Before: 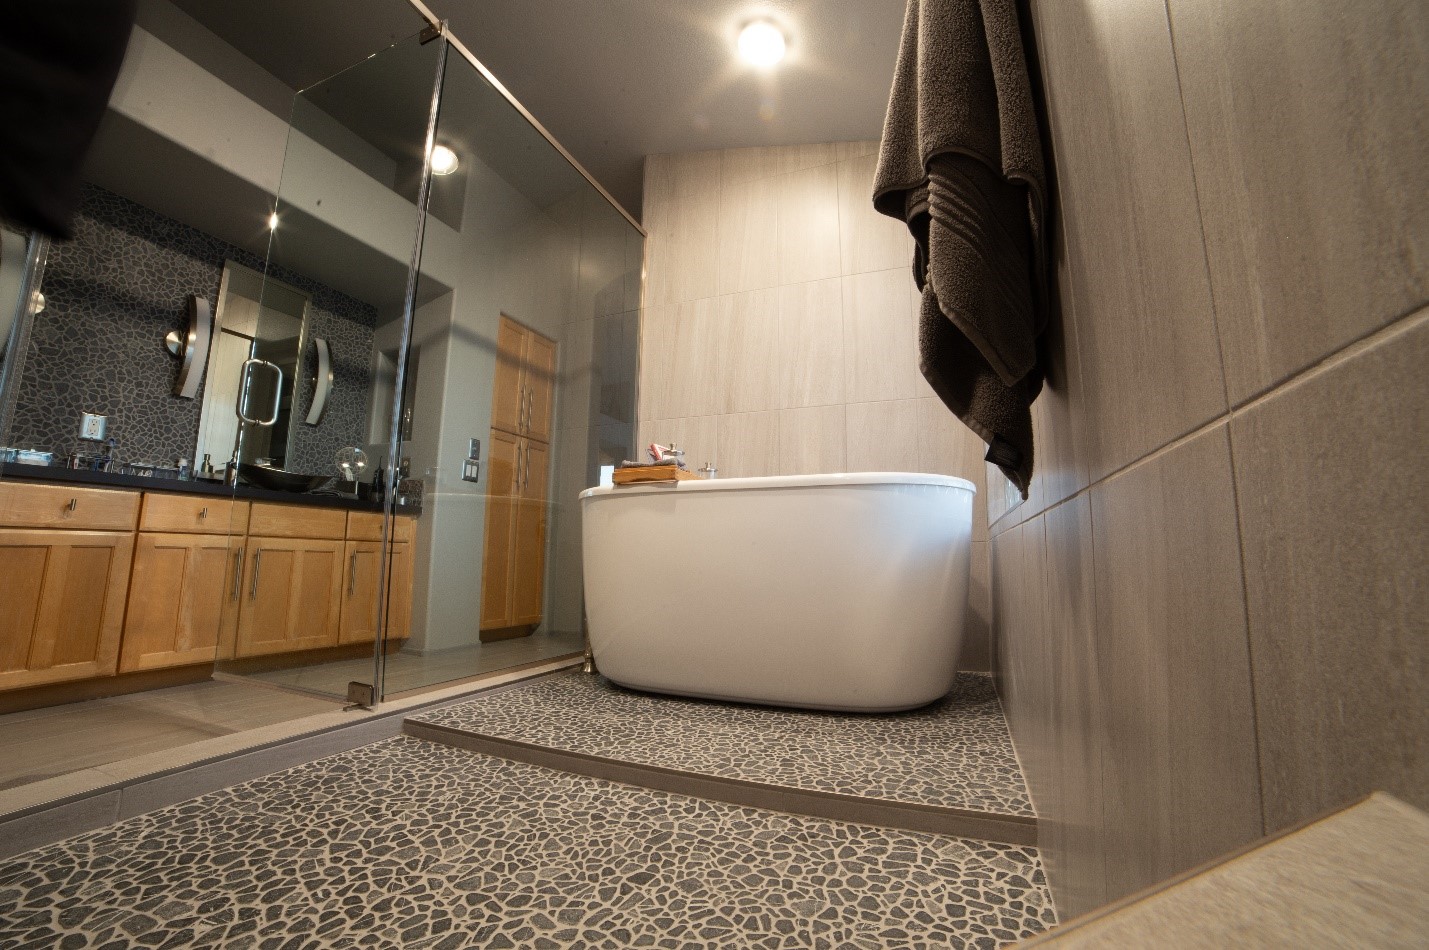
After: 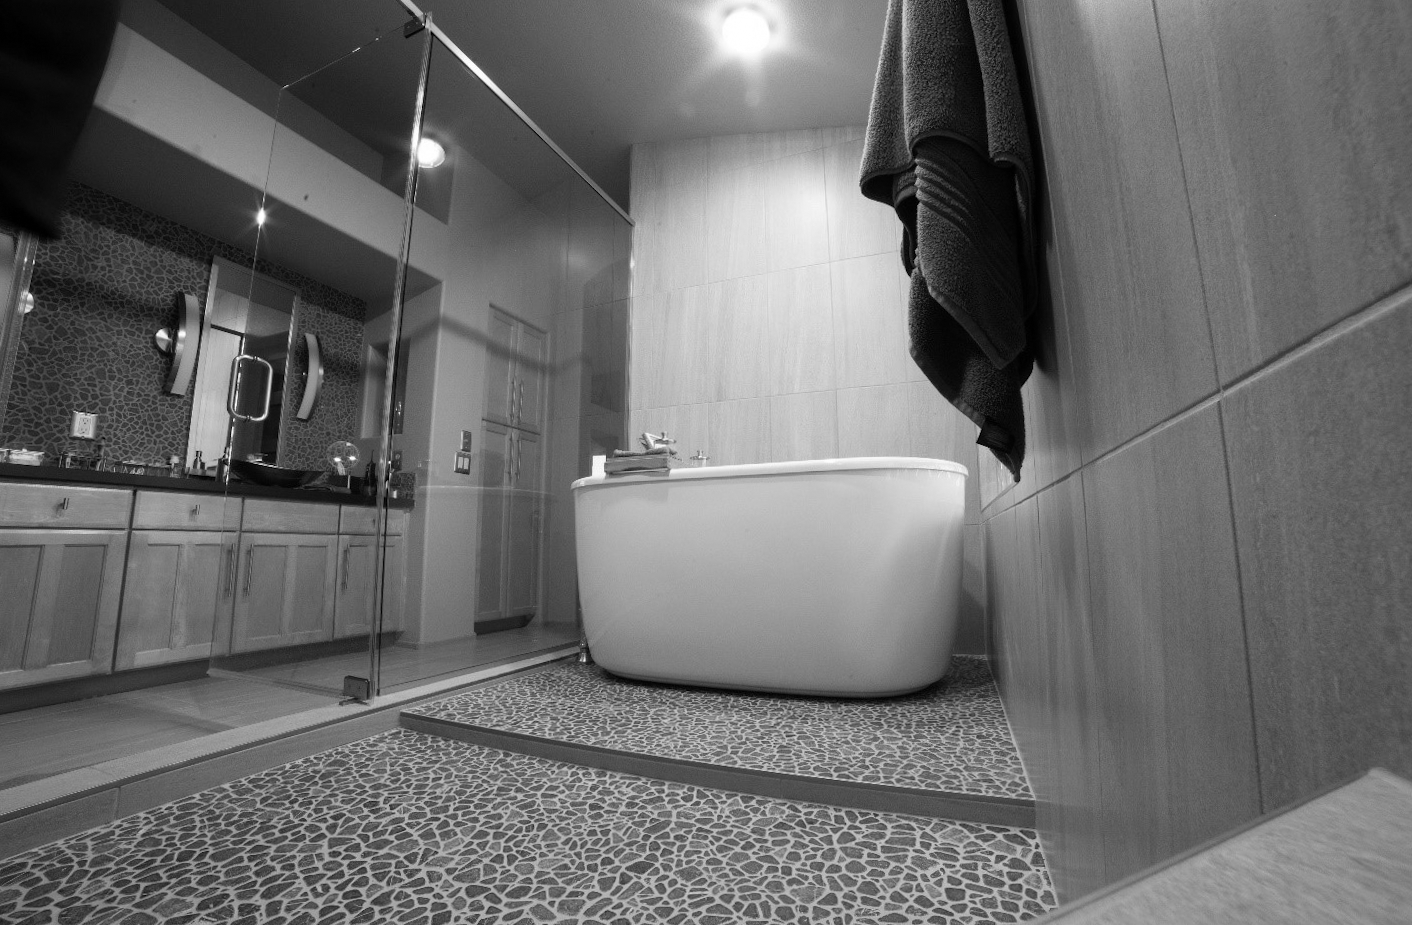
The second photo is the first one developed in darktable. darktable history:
grain: coarseness 0.81 ISO, strength 1.34%, mid-tones bias 0%
monochrome: on, module defaults
rotate and perspective: rotation -1°, crop left 0.011, crop right 0.989, crop top 0.025, crop bottom 0.975
